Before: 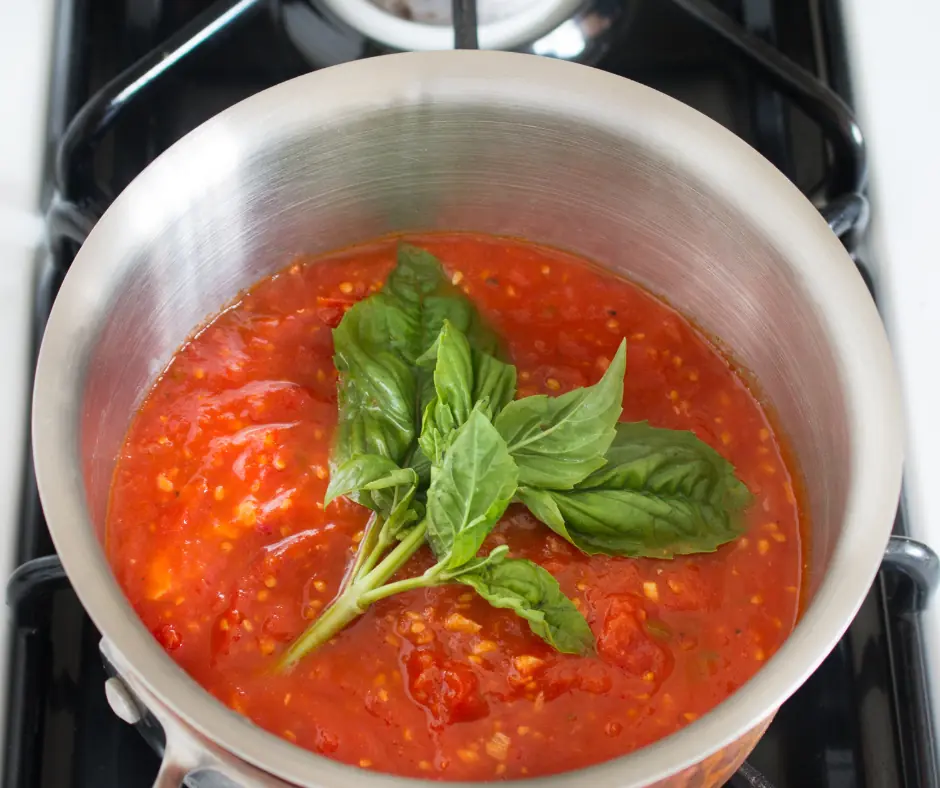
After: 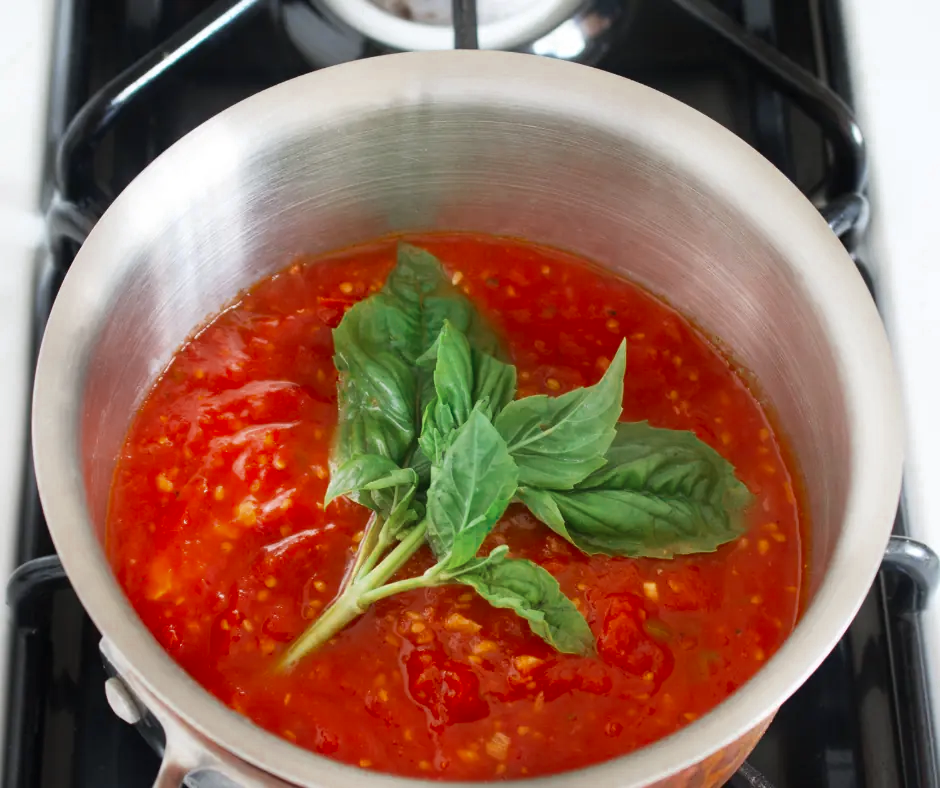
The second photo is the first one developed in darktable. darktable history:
contrast brightness saturation: contrast 0.1, brightness 0.03, saturation 0.09
color zones: curves: ch0 [(0, 0.5) (0.125, 0.4) (0.25, 0.5) (0.375, 0.4) (0.5, 0.4) (0.625, 0.6) (0.75, 0.6) (0.875, 0.5)]; ch1 [(0, 0.4) (0.125, 0.5) (0.25, 0.4) (0.375, 0.4) (0.5, 0.4) (0.625, 0.4) (0.75, 0.5) (0.875, 0.4)]; ch2 [(0, 0.6) (0.125, 0.5) (0.25, 0.5) (0.375, 0.6) (0.5, 0.6) (0.625, 0.5) (0.75, 0.5) (0.875, 0.5)]
